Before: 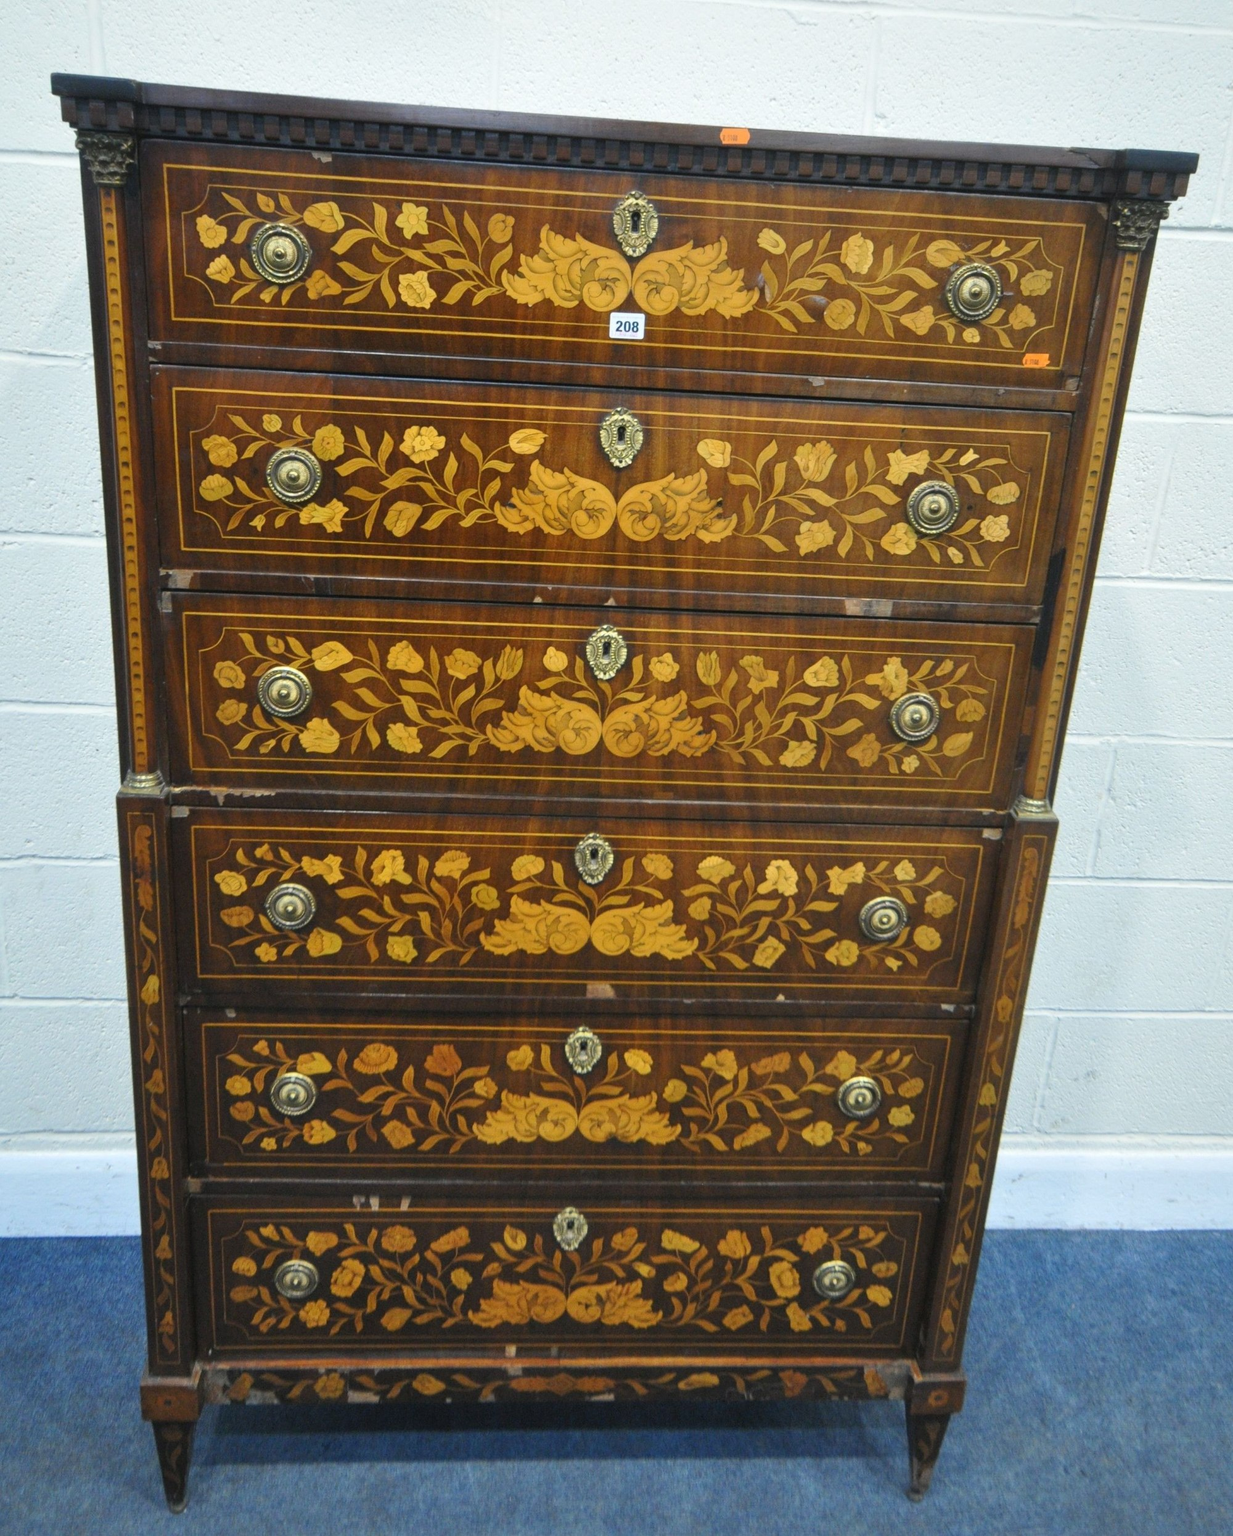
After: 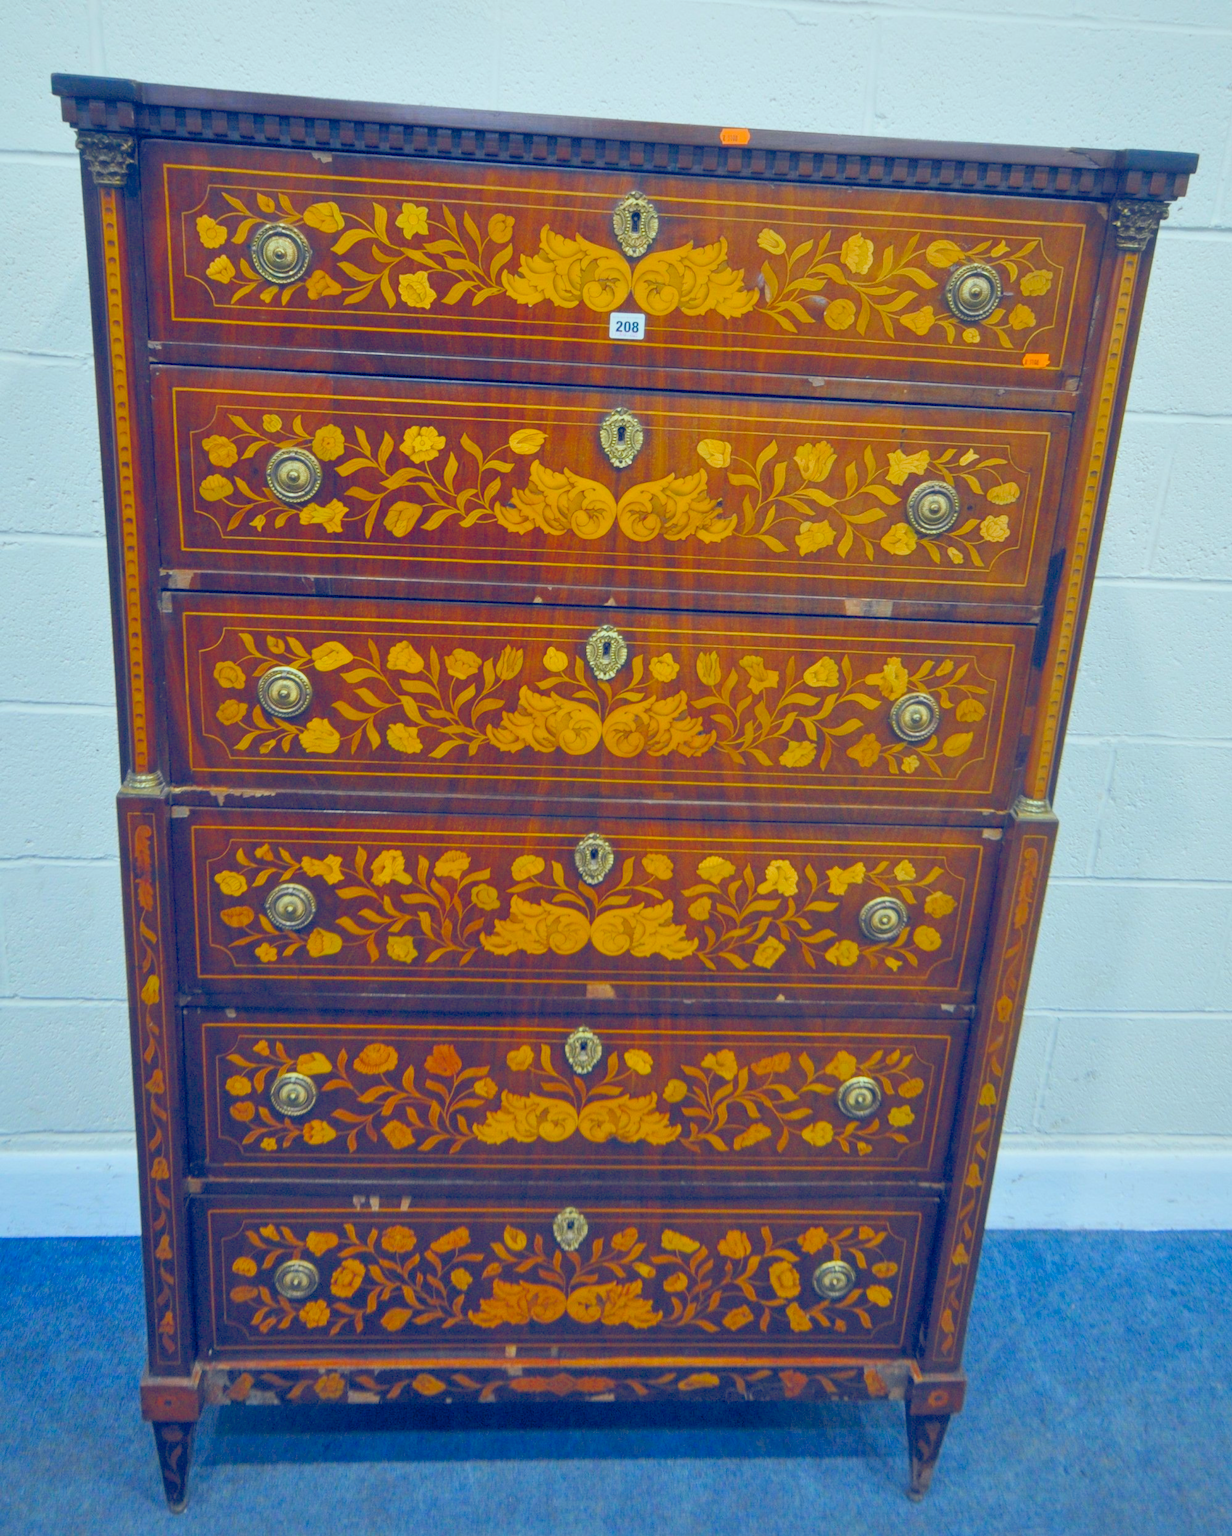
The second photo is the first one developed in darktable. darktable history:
color balance rgb: highlights gain › luminance 15.385%, highlights gain › chroma 3.876%, highlights gain › hue 212.09°, global offset › luminance -0.276%, global offset › chroma 0.307%, global offset › hue 262.7°, shadows fall-off 299.018%, white fulcrum 1.99 EV, highlights fall-off 299.728%, perceptual saturation grading › global saturation 20%, perceptual saturation grading › highlights -50.23%, perceptual saturation grading › shadows 30.722%, mask middle-gray fulcrum 99.314%, contrast gray fulcrum 38.334%, contrast -29.757%
